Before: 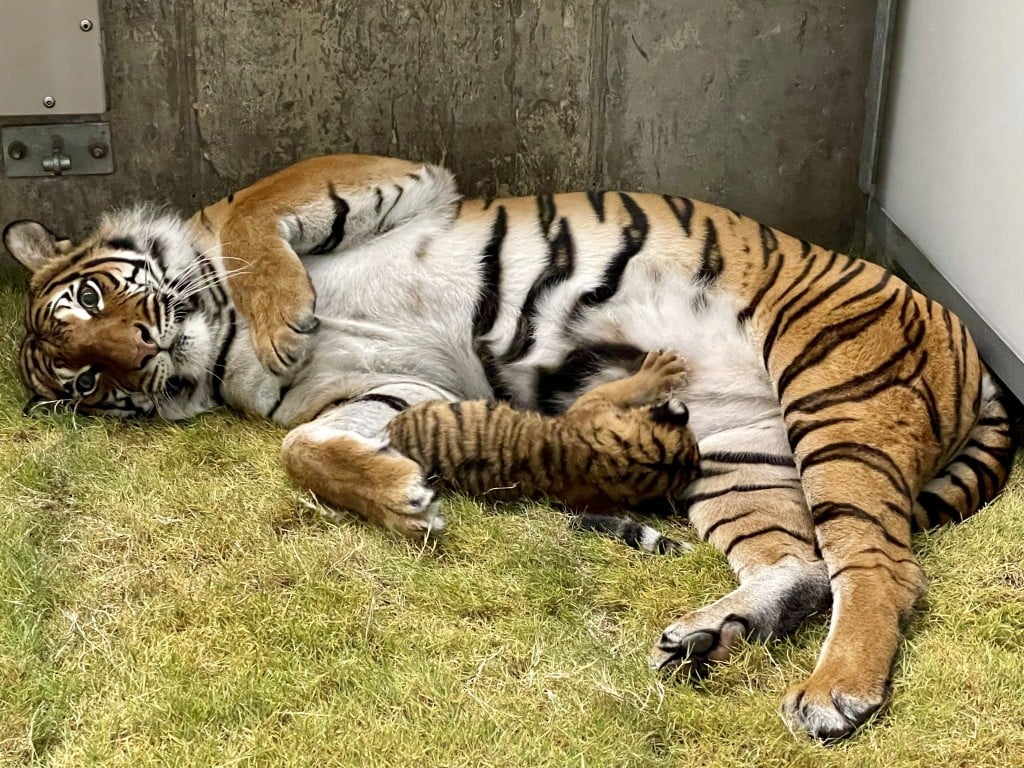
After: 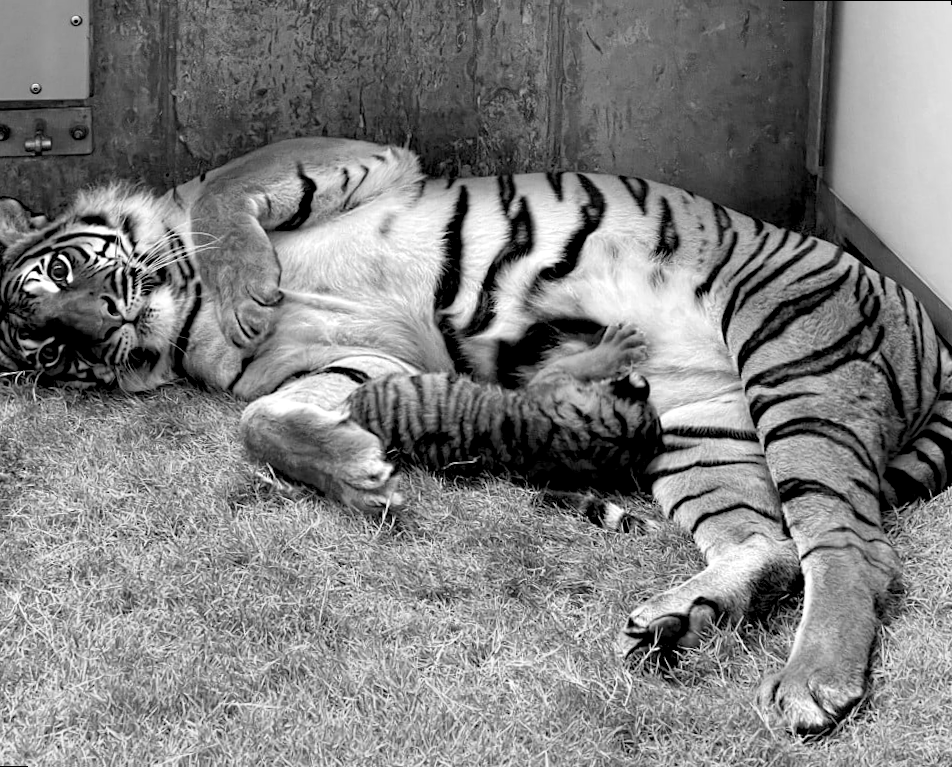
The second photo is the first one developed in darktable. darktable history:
rotate and perspective: rotation 0.215°, lens shift (vertical) -0.139, crop left 0.069, crop right 0.939, crop top 0.002, crop bottom 0.996
monochrome: on, module defaults
rgb levels: levels [[0.01, 0.419, 0.839], [0, 0.5, 1], [0, 0.5, 1]]
color calibration: output gray [0.22, 0.42, 0.37, 0], gray › normalize channels true, illuminant same as pipeline (D50), adaptation XYZ, x 0.346, y 0.359, gamut compression 0
